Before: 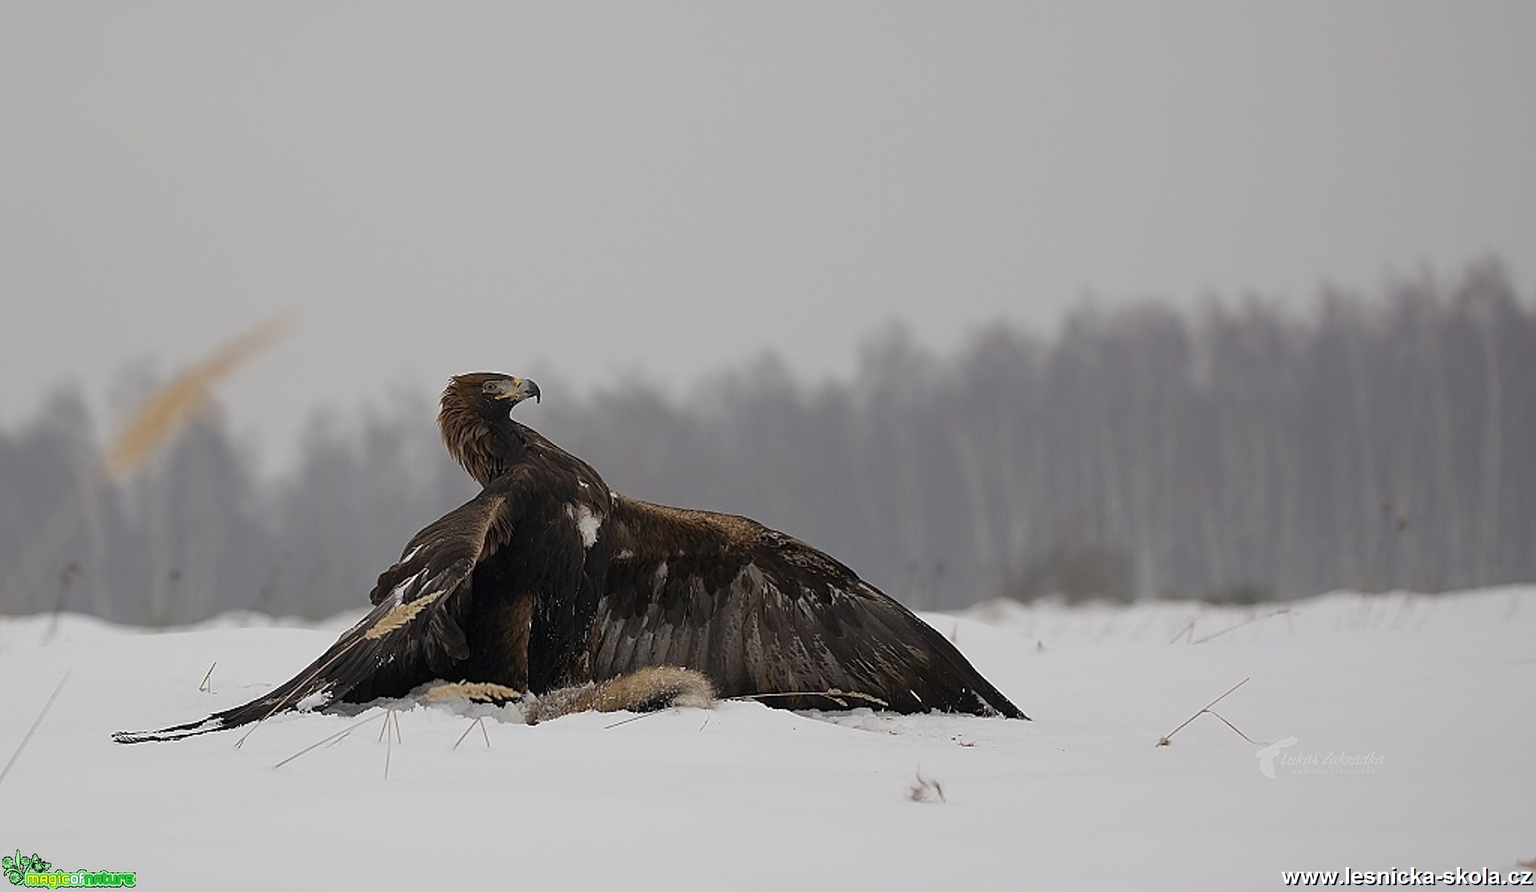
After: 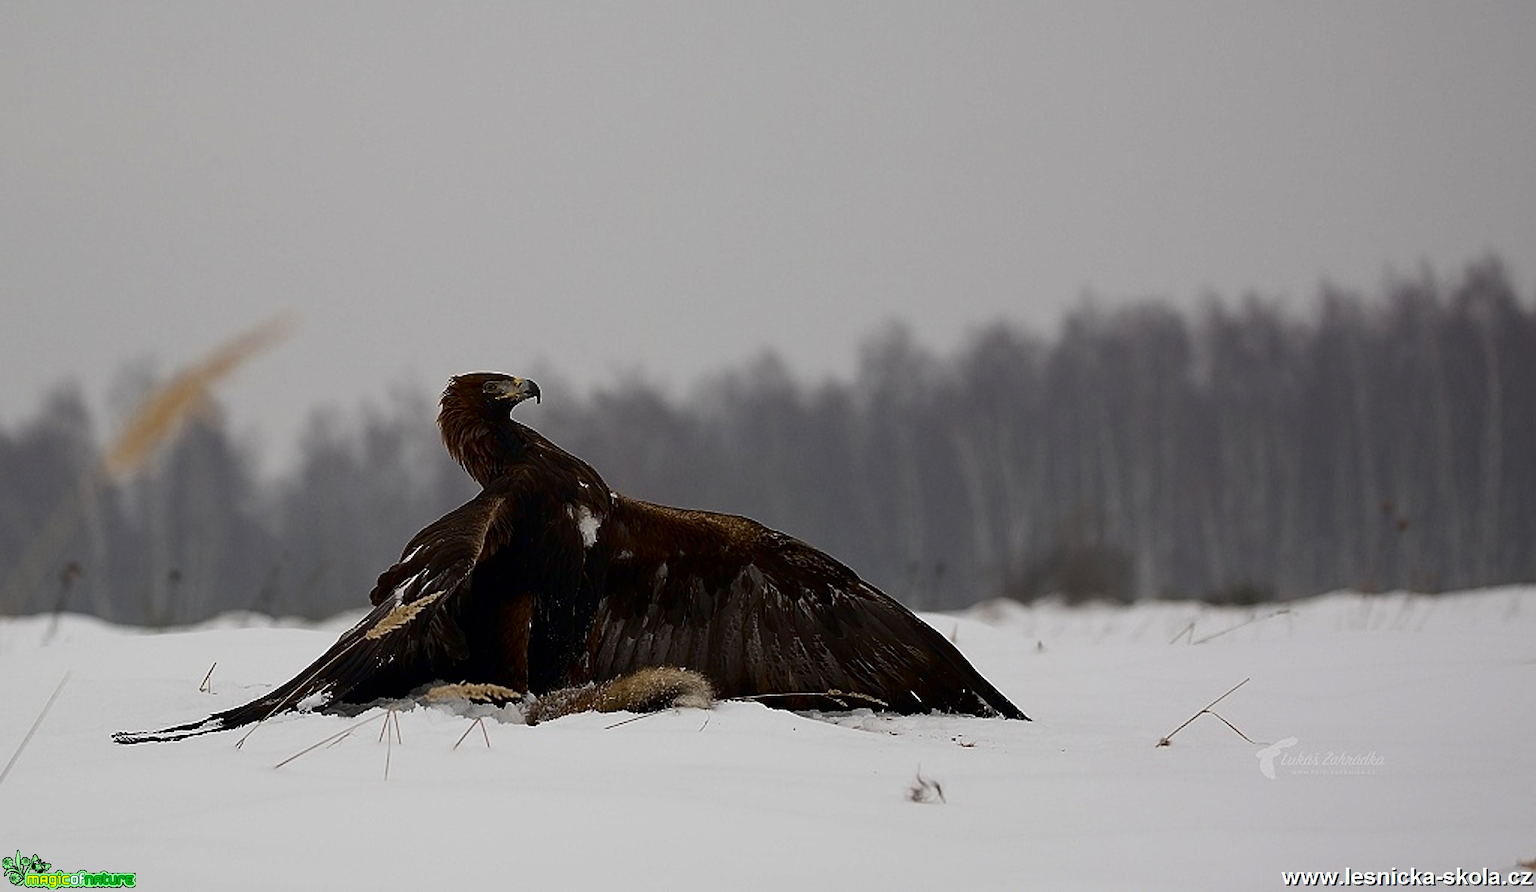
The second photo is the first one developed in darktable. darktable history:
contrast brightness saturation: contrast 0.193, brightness -0.233, saturation 0.118
